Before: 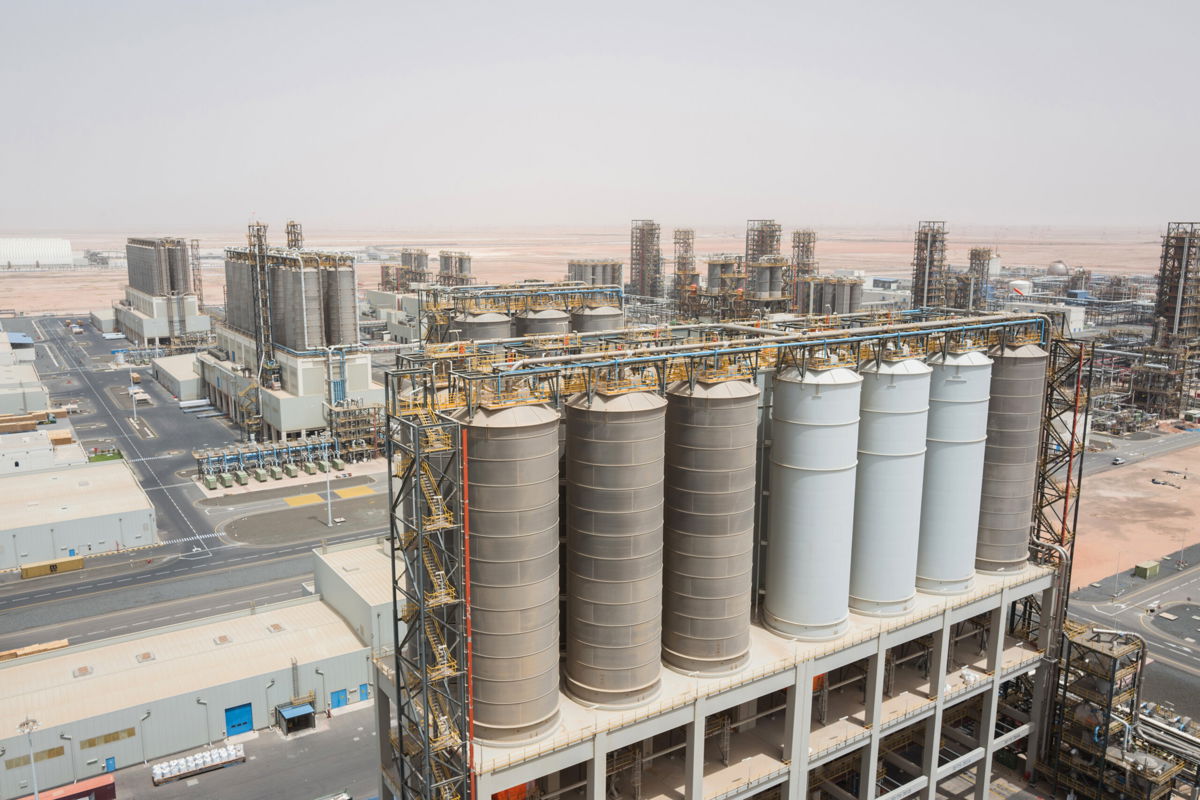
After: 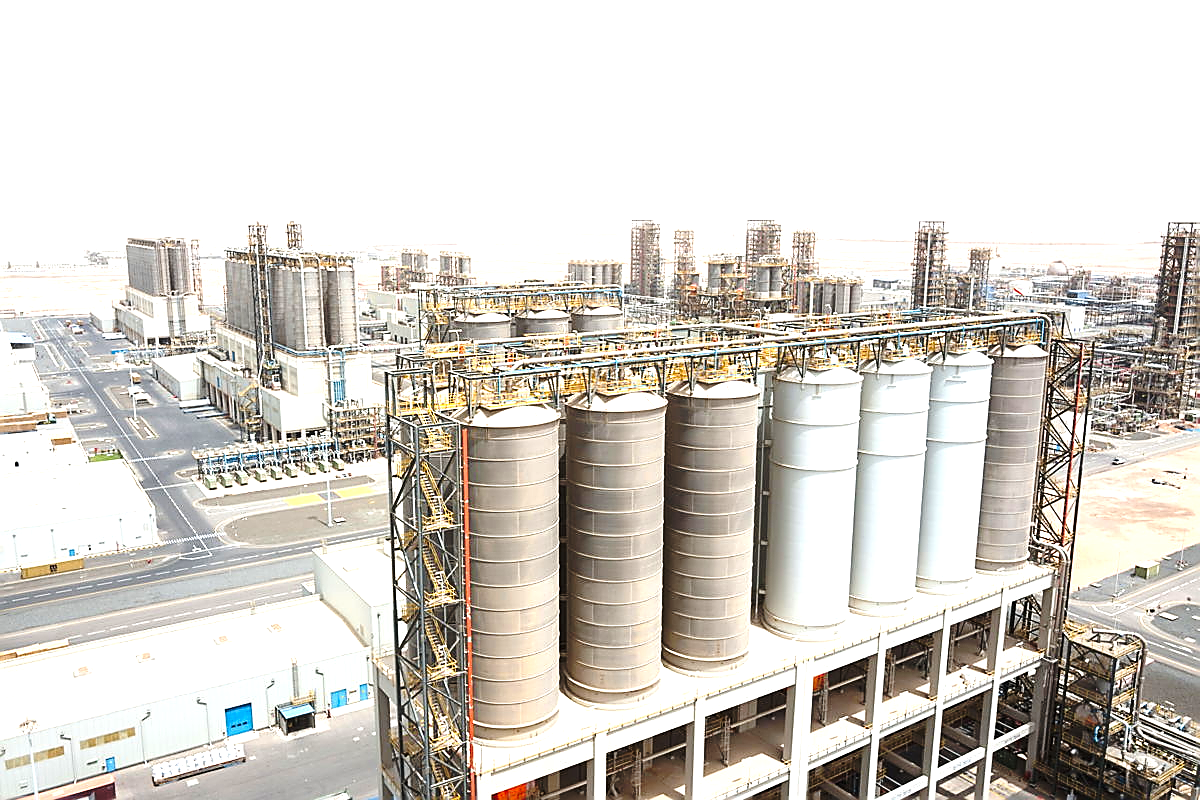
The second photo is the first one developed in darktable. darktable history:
base curve: curves: ch0 [(0, 0) (0.073, 0.04) (0.157, 0.139) (0.492, 0.492) (0.758, 0.758) (1, 1)], preserve colors none
exposure: black level correction 0, exposure 1.098 EV, compensate exposure bias true, compensate highlight preservation false
sharpen: radius 1.419, amount 1.251, threshold 0.614
